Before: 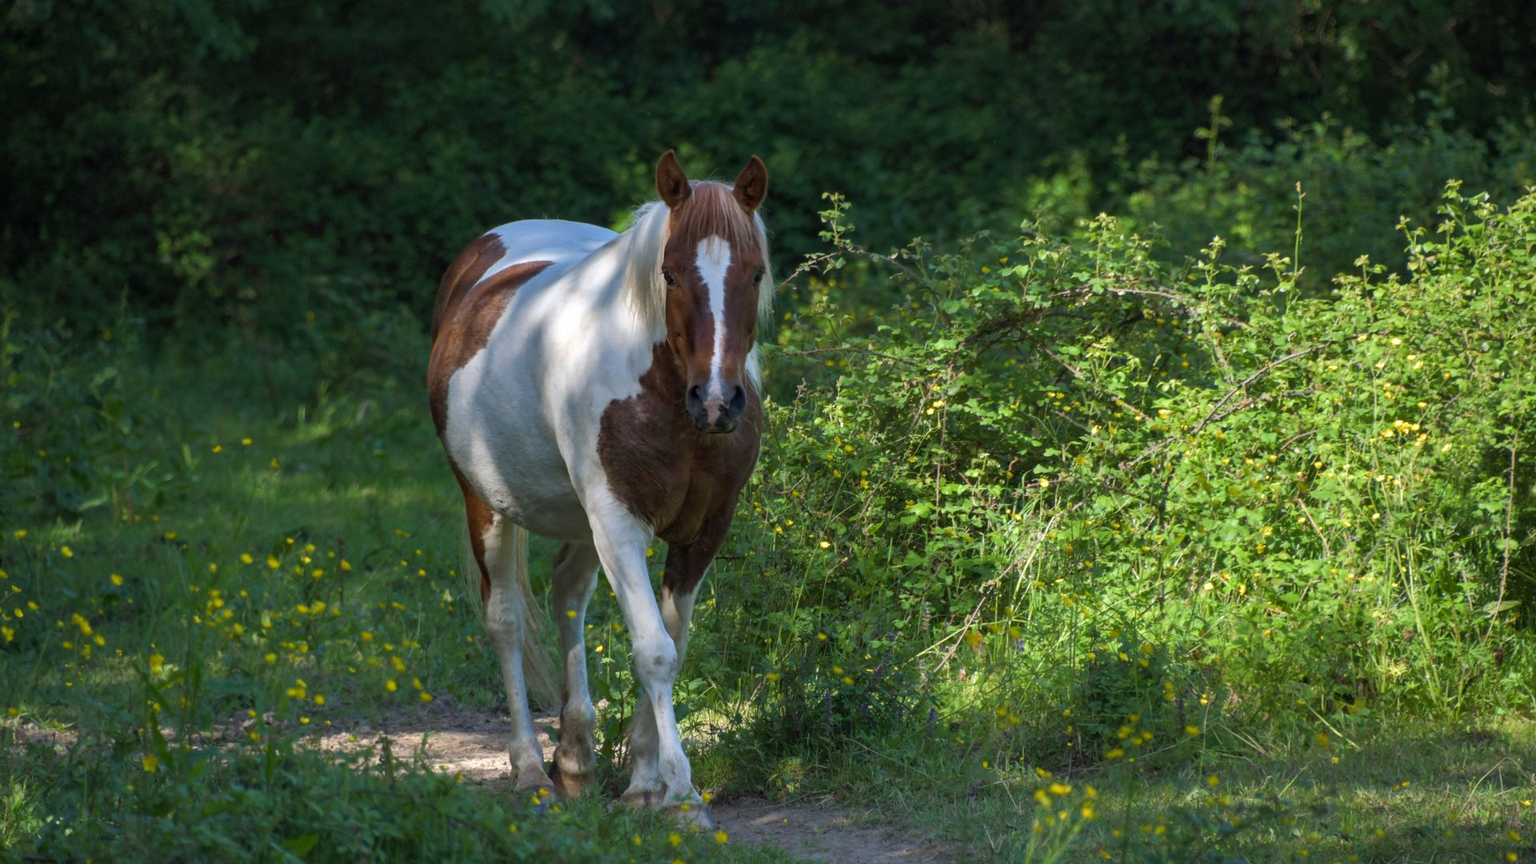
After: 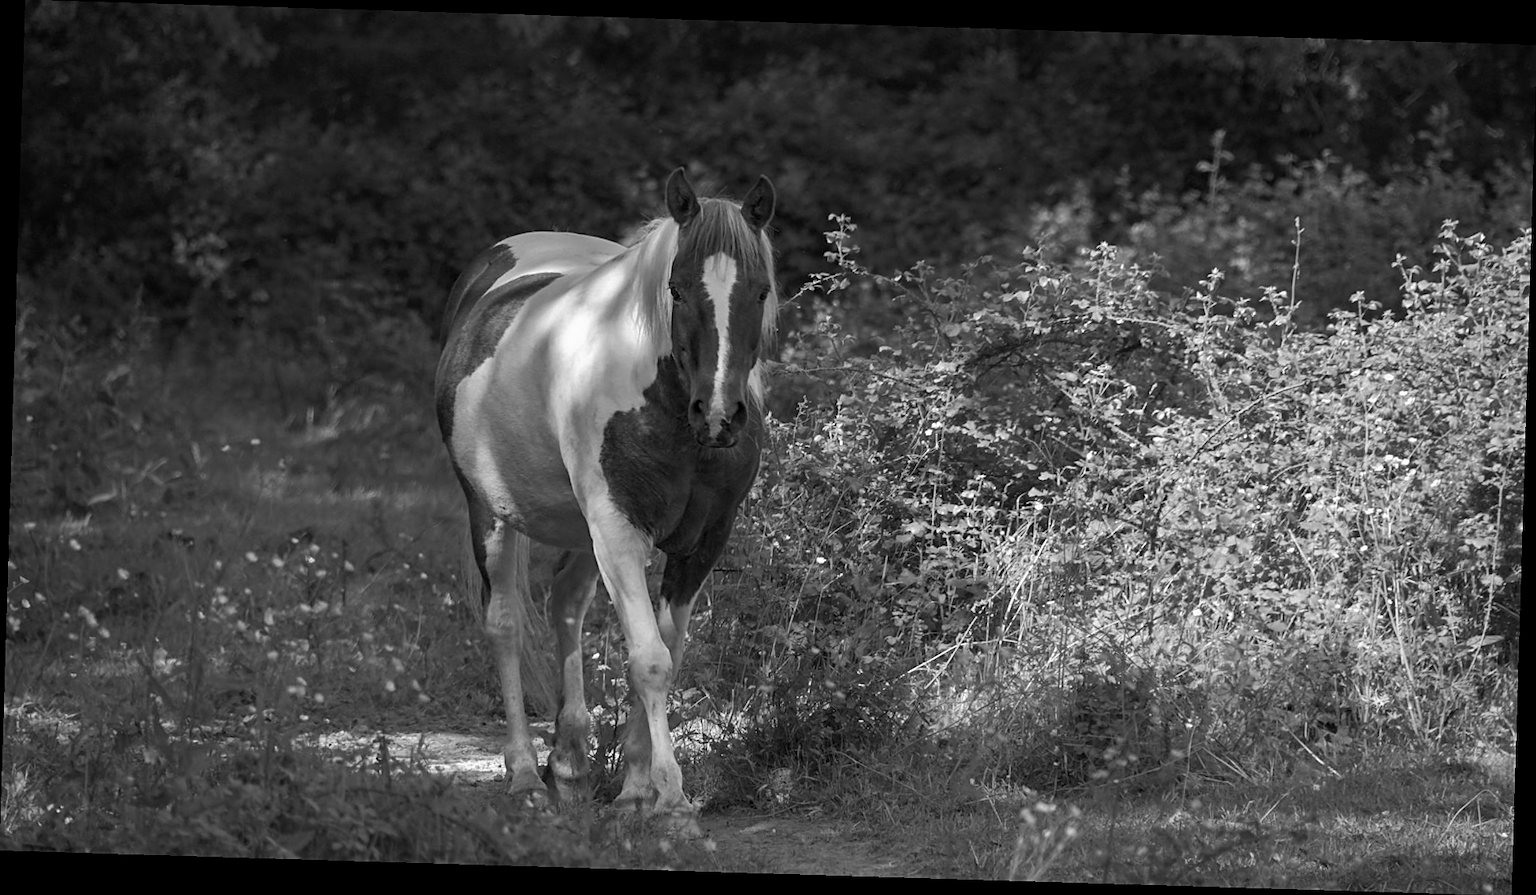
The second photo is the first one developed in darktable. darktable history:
white balance: red 0.924, blue 1.095
sharpen: on, module defaults
rotate and perspective: rotation 1.72°, automatic cropping off
monochrome: on, module defaults
